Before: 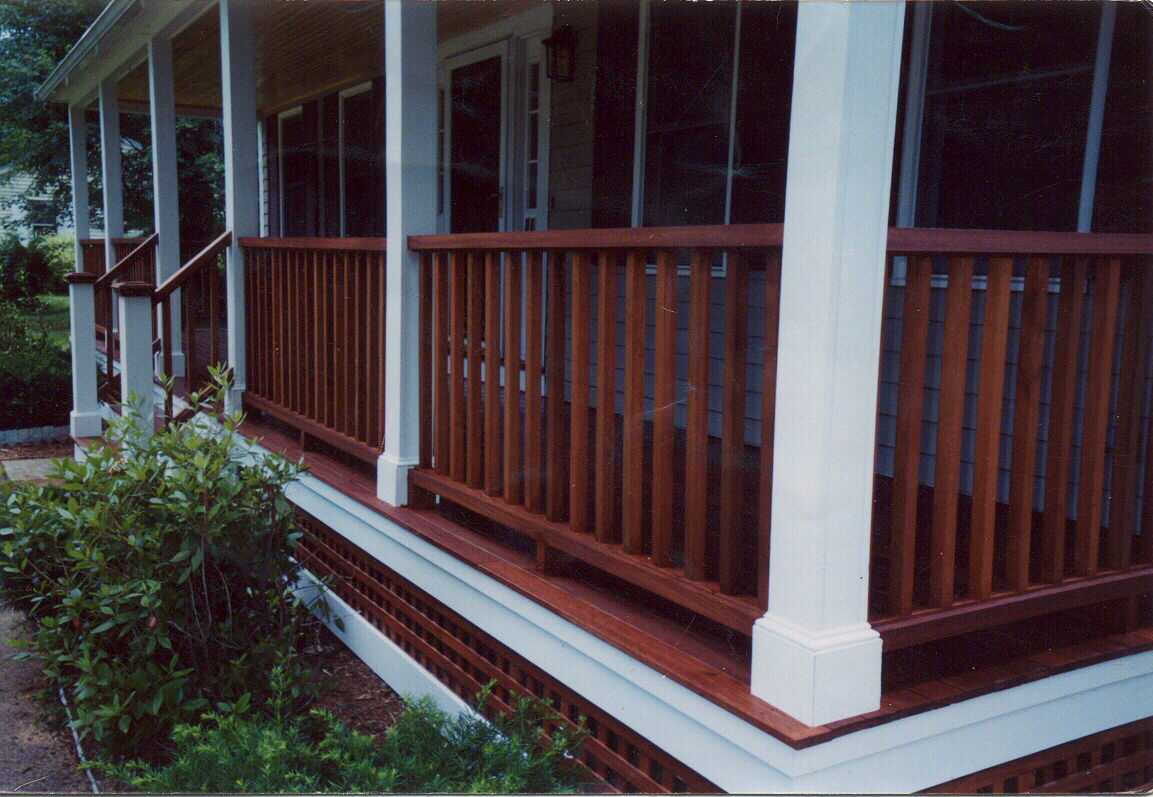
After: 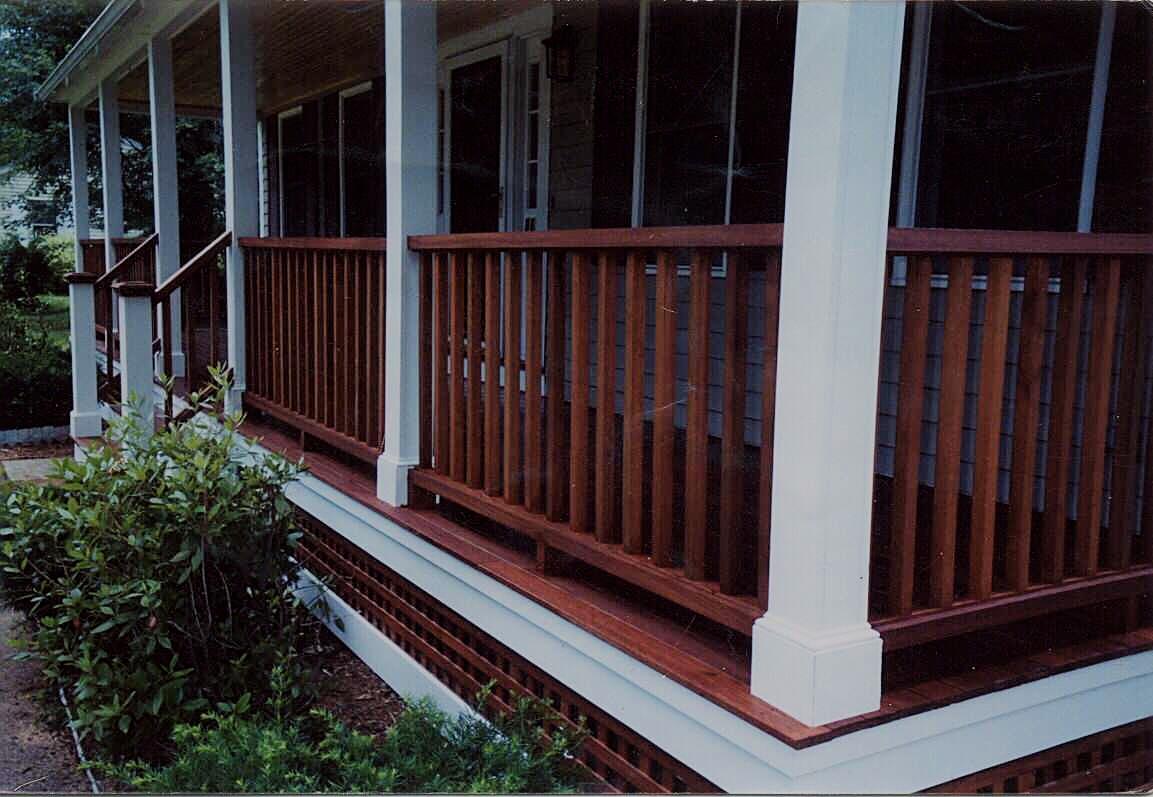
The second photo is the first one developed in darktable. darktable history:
sharpen: on, module defaults
filmic rgb: black relative exposure -7.65 EV, white relative exposure 4.56 EV, threshold 3.03 EV, hardness 3.61, enable highlight reconstruction true
